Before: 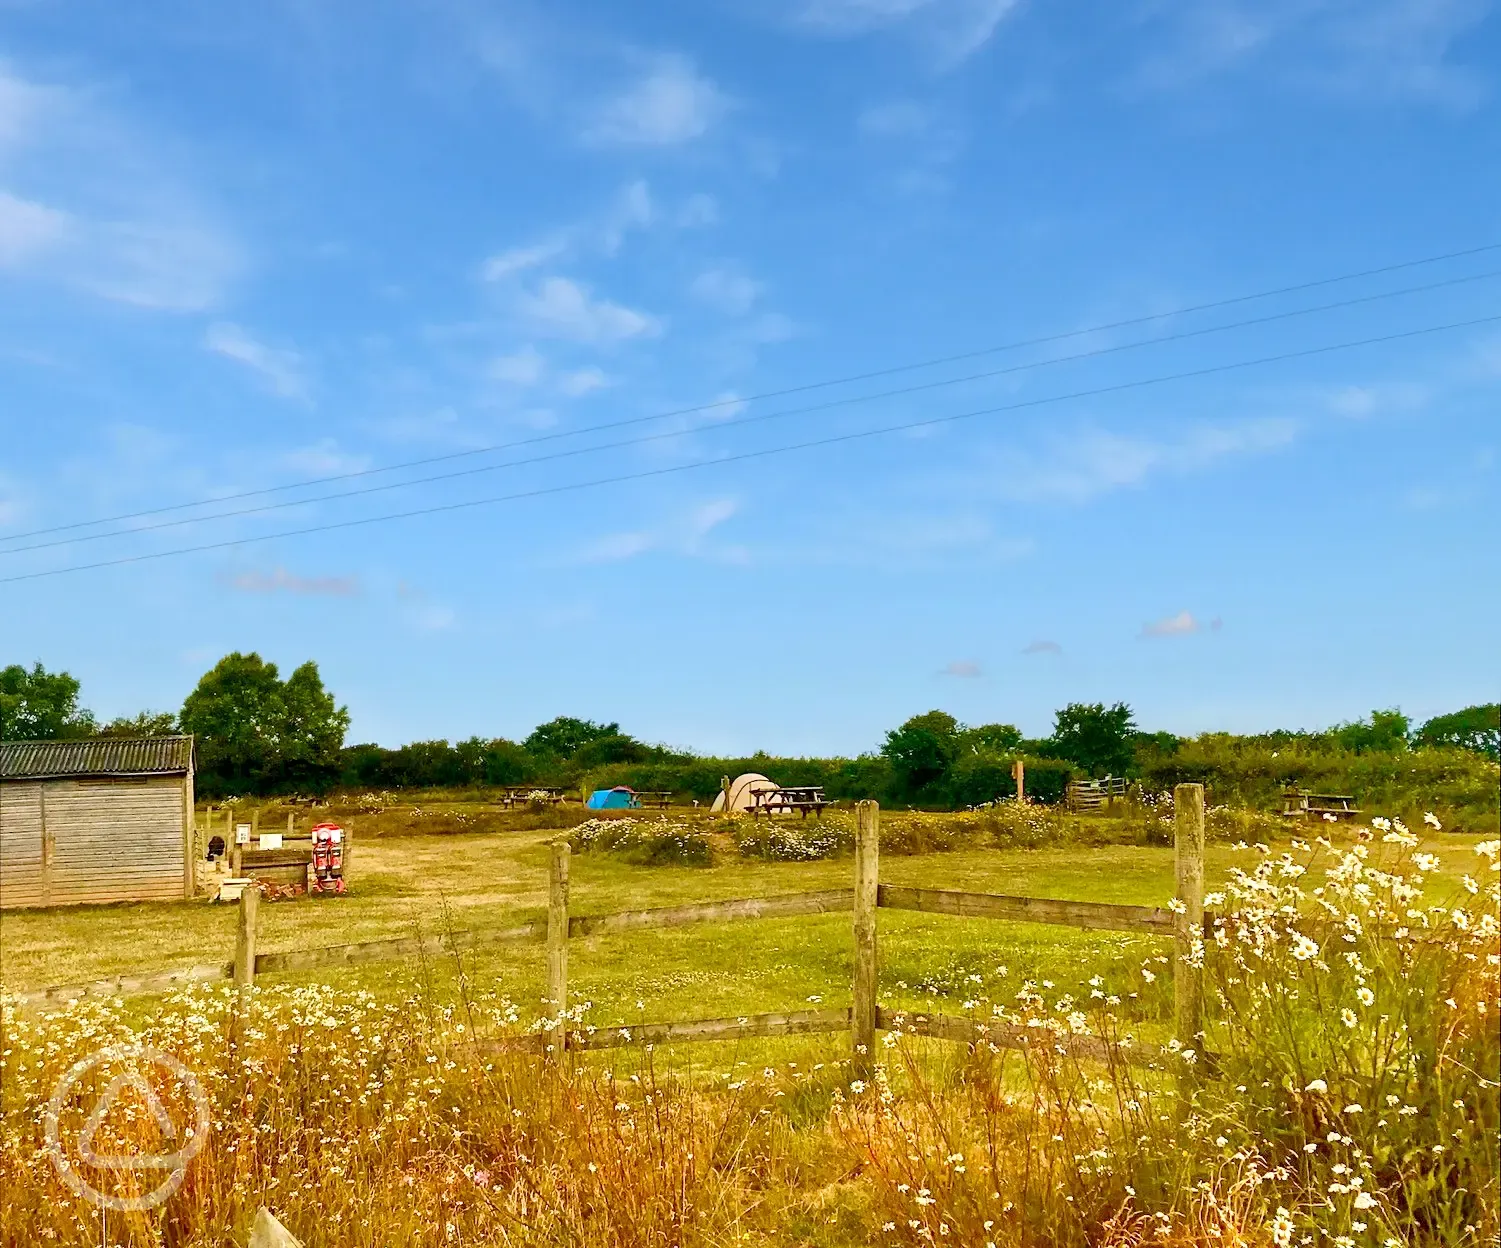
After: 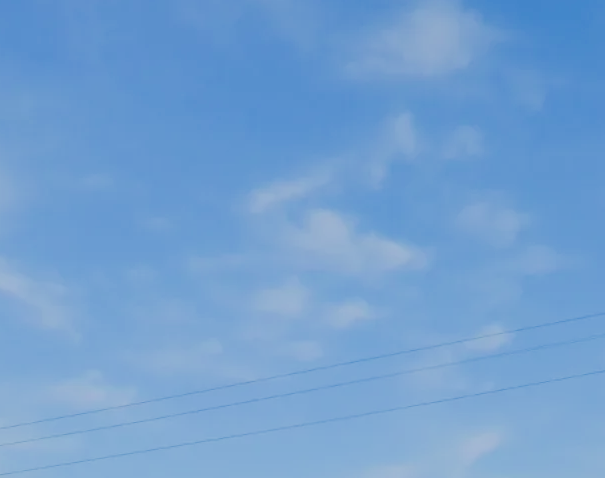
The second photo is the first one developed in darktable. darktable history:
color balance rgb: perceptual saturation grading › global saturation 0.237%, perceptual saturation grading › highlights -16.811%, perceptual saturation grading › mid-tones 33.129%, perceptual saturation grading › shadows 50.373%, global vibrance 15.209%
crop: left 15.722%, top 5.462%, right 43.945%, bottom 56.227%
filmic rgb: black relative exposure -7.65 EV, white relative exposure 4.56 EV, hardness 3.61
